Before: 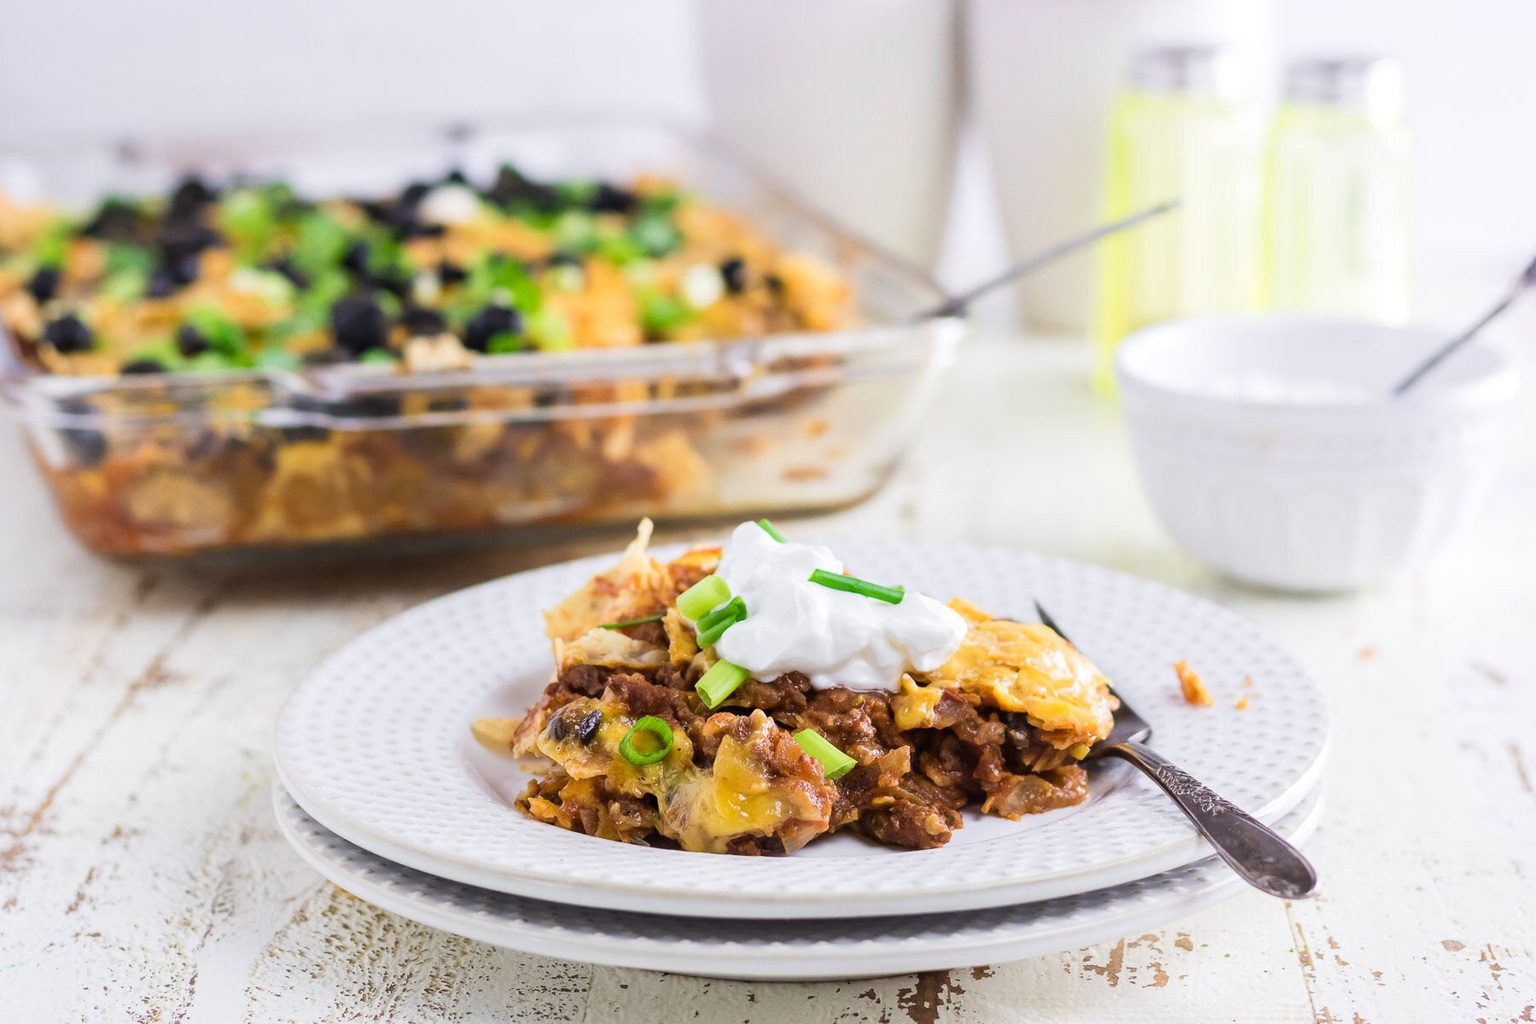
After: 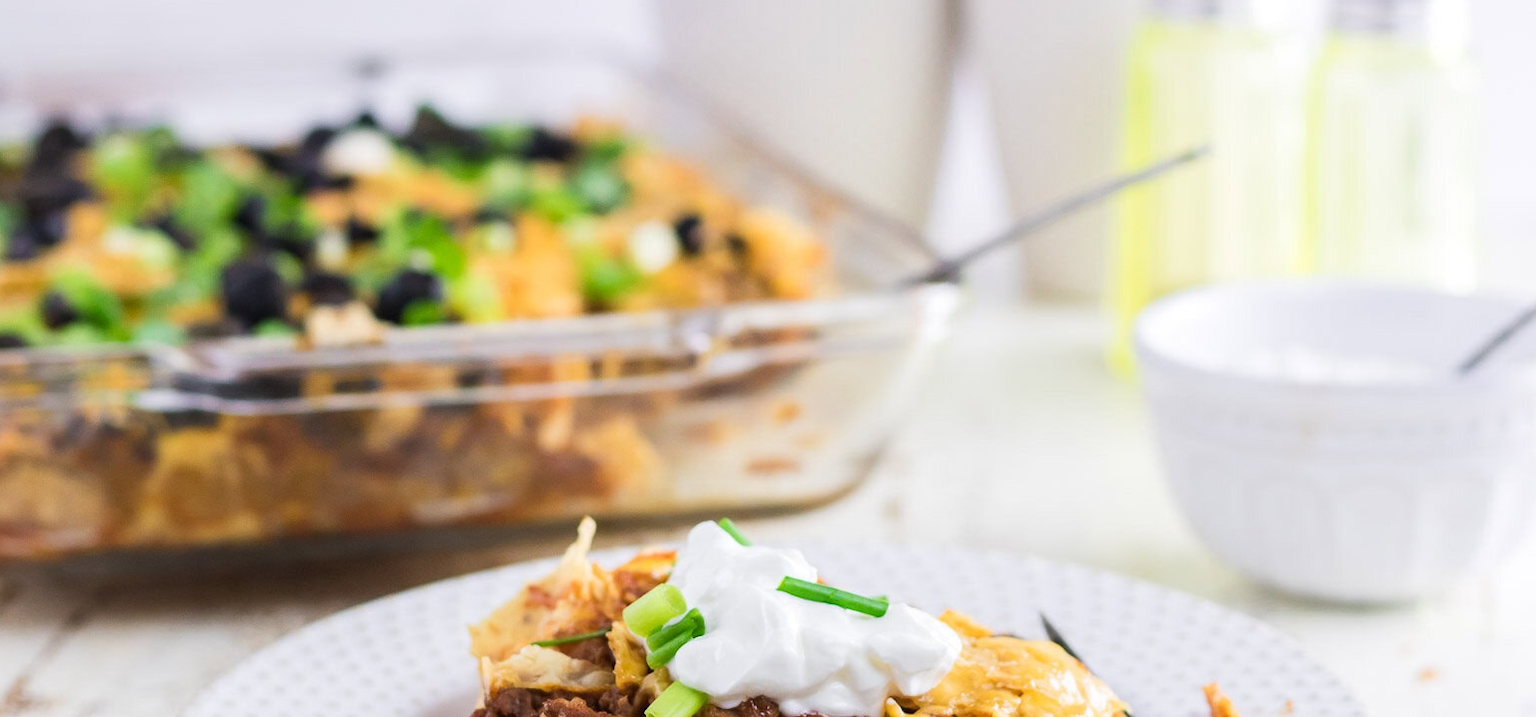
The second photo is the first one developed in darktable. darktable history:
crop and rotate: left 9.256%, top 7.299%, right 4.895%, bottom 32.466%
